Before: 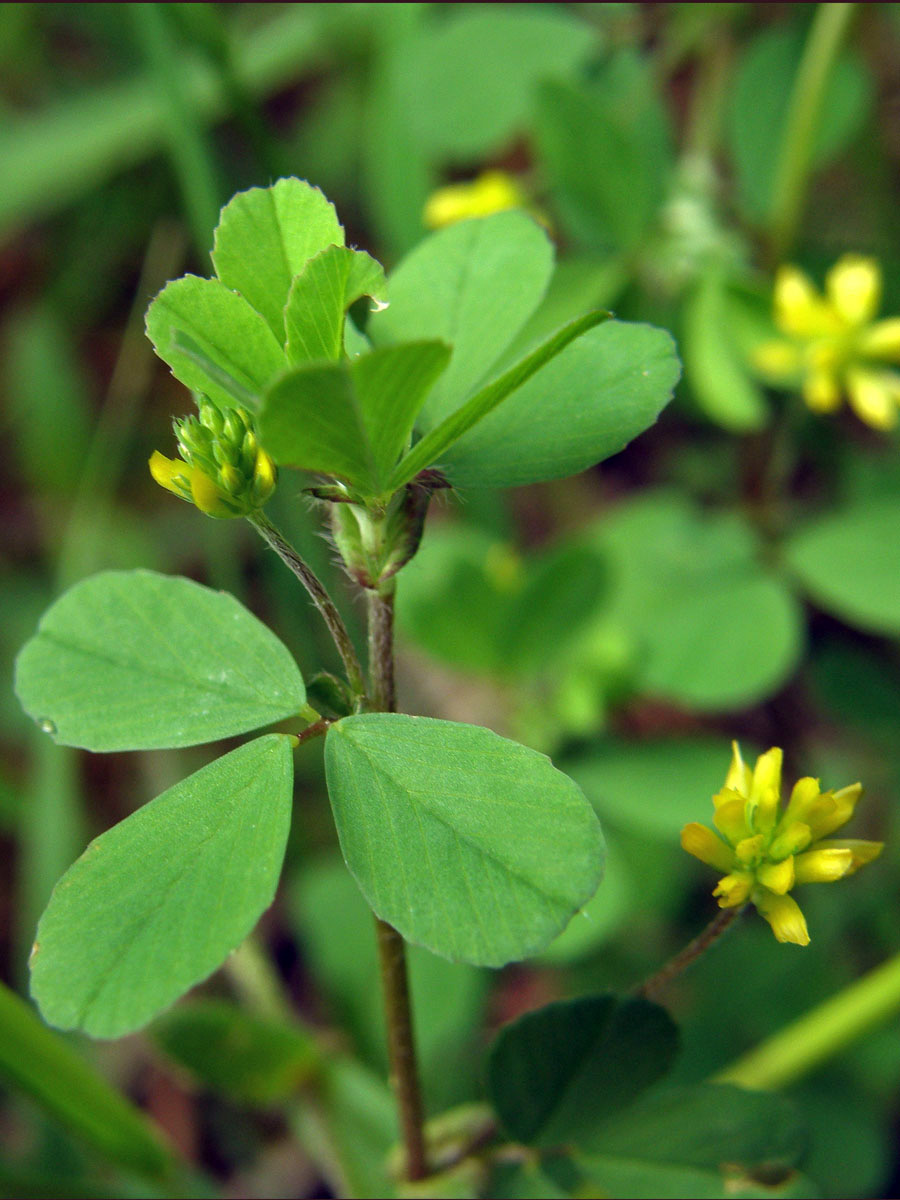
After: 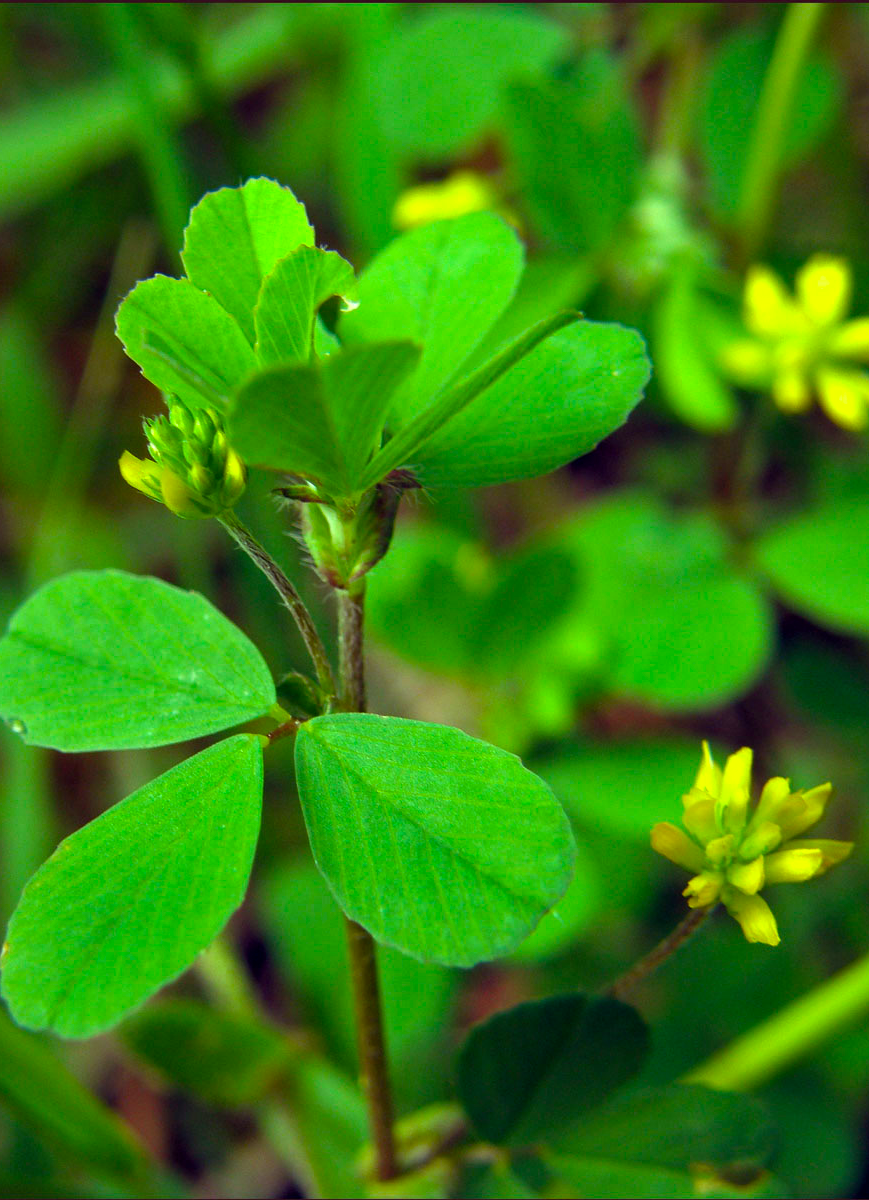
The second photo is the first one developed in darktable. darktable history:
color balance rgb: highlights gain › luminance 15.365%, highlights gain › chroma 6.915%, highlights gain › hue 125.56°, perceptual saturation grading › global saturation 19.802%, global vibrance 20%
crop and rotate: left 3.399%
